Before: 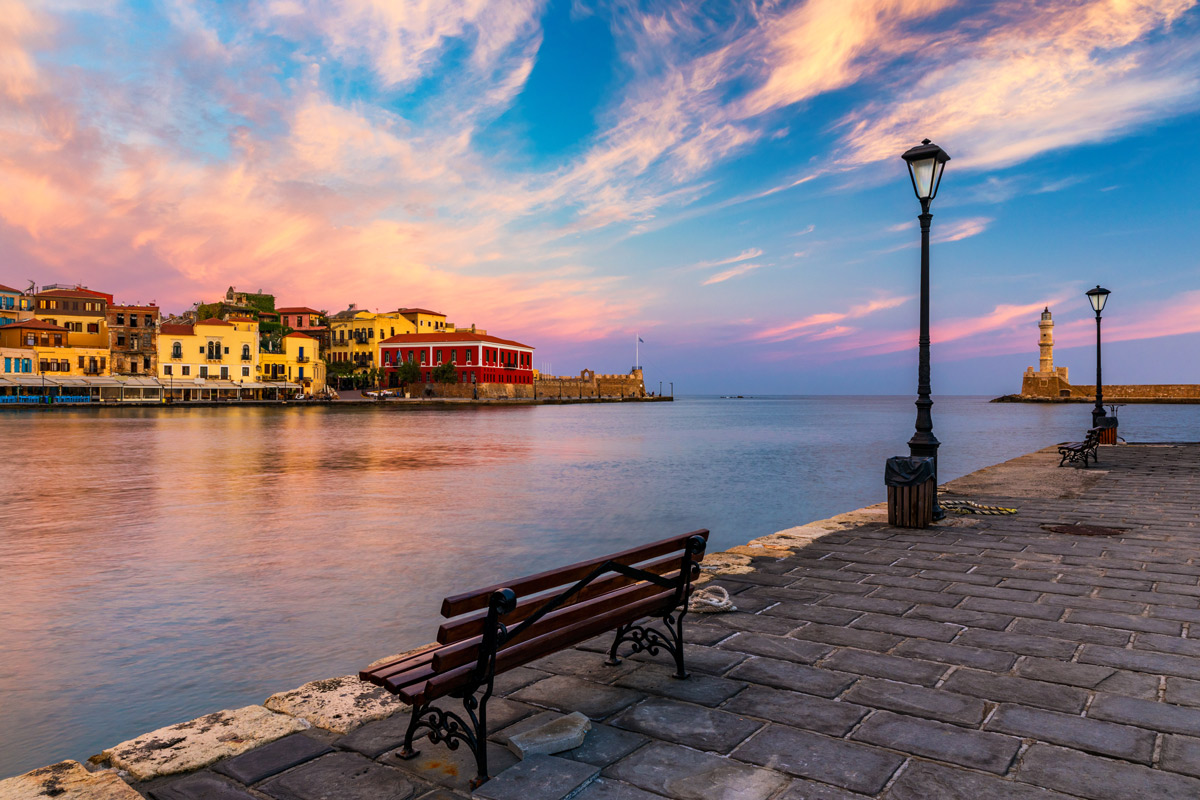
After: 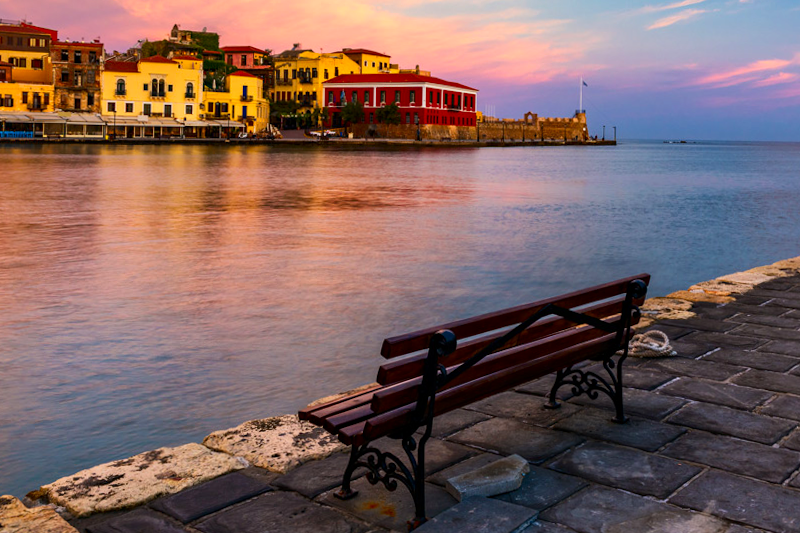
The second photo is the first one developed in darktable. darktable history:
crop and rotate: angle -0.82°, left 3.85%, top 31.828%, right 27.992%
contrast brightness saturation: contrast 0.13, brightness -0.05, saturation 0.16
